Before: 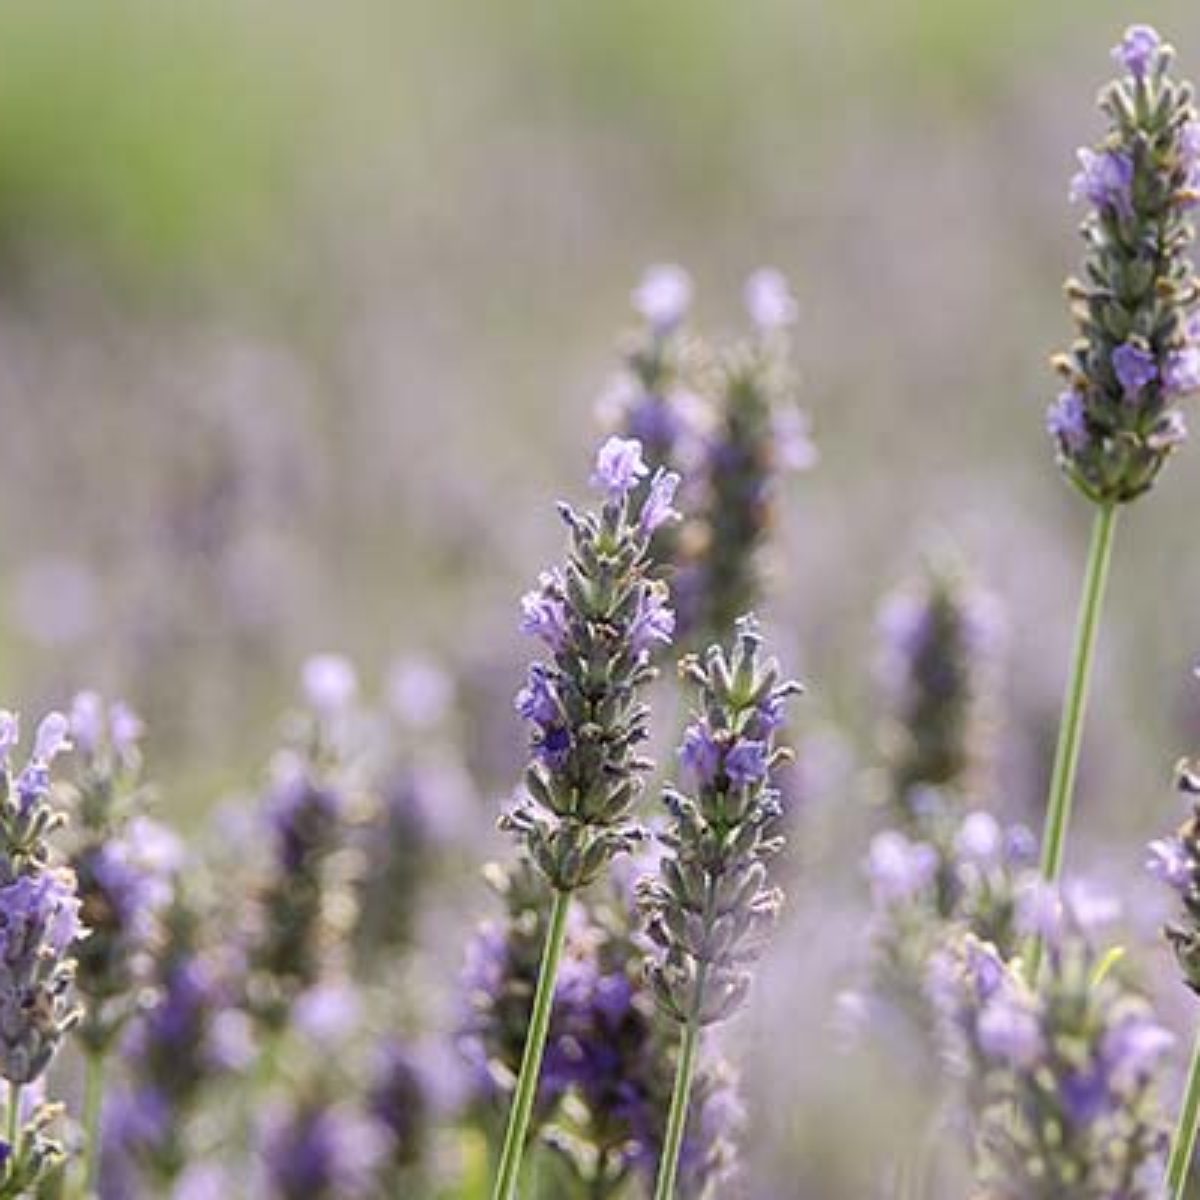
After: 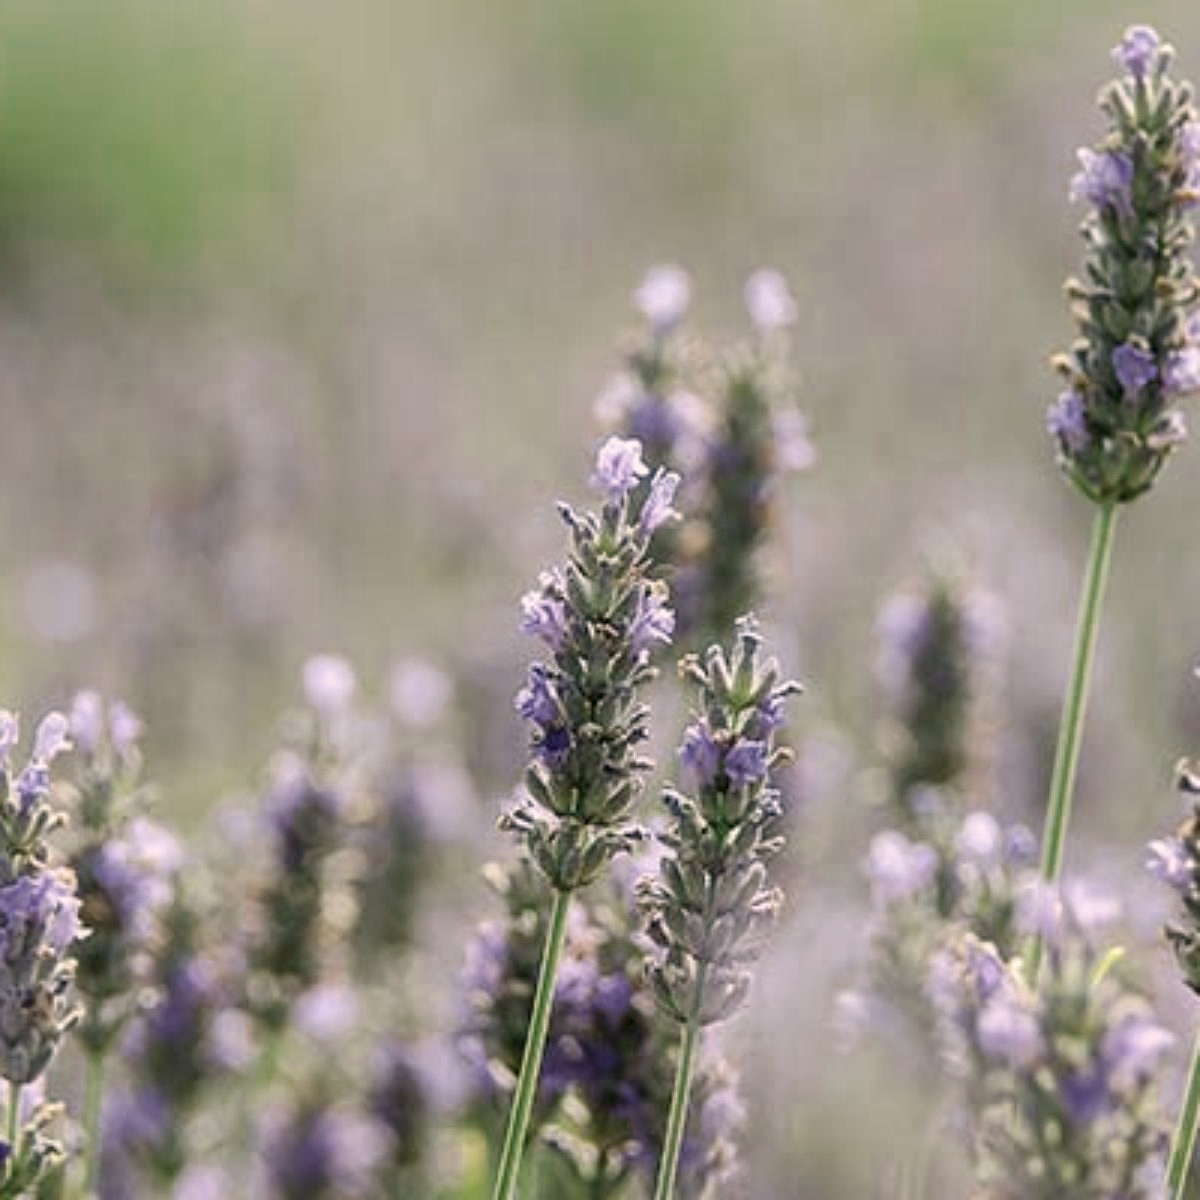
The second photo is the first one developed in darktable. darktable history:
color zones: curves: ch0 [(0, 0.5) (0.125, 0.4) (0.25, 0.5) (0.375, 0.4) (0.5, 0.4) (0.625, 0.35) (0.75, 0.35) (0.875, 0.5)]; ch1 [(0, 0.35) (0.125, 0.45) (0.25, 0.35) (0.375, 0.35) (0.5, 0.35) (0.625, 0.35) (0.75, 0.45) (0.875, 0.35)]; ch2 [(0, 0.6) (0.125, 0.5) (0.25, 0.5) (0.375, 0.6) (0.5, 0.6) (0.625, 0.5) (0.75, 0.5) (0.875, 0.5)]
color correction: highlights a* 4, highlights b* 4.95, shadows a* -7.12, shadows b* 4.98
